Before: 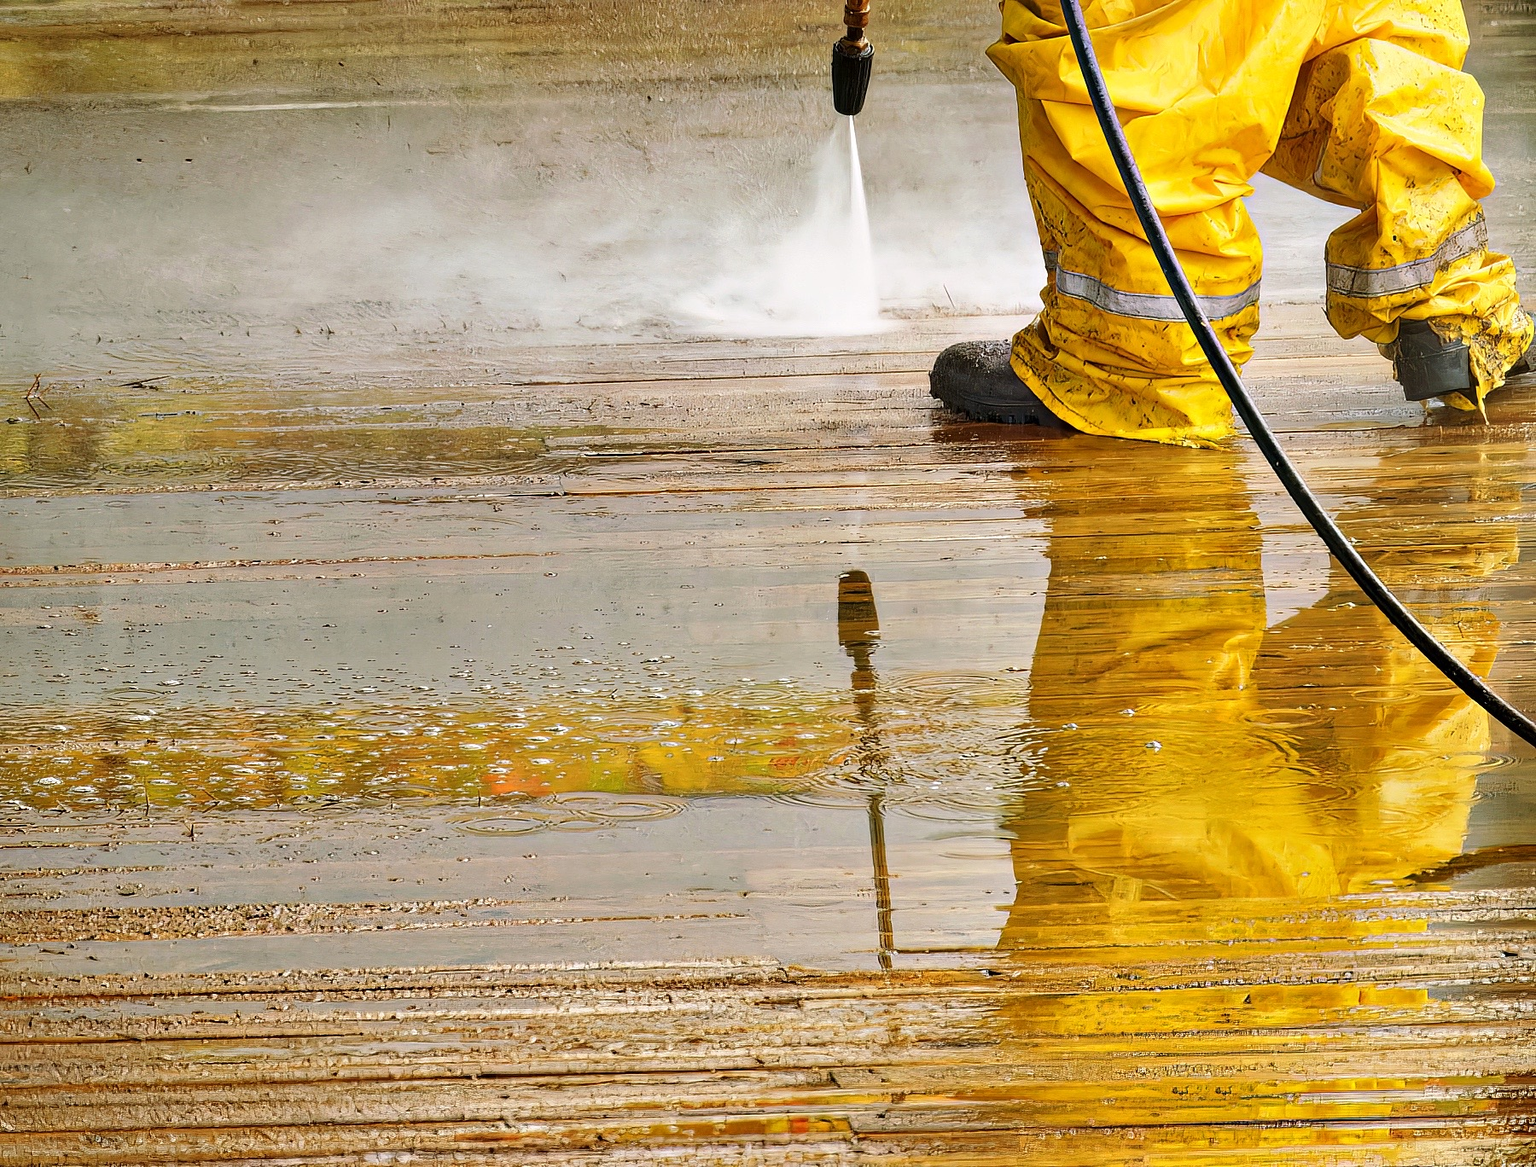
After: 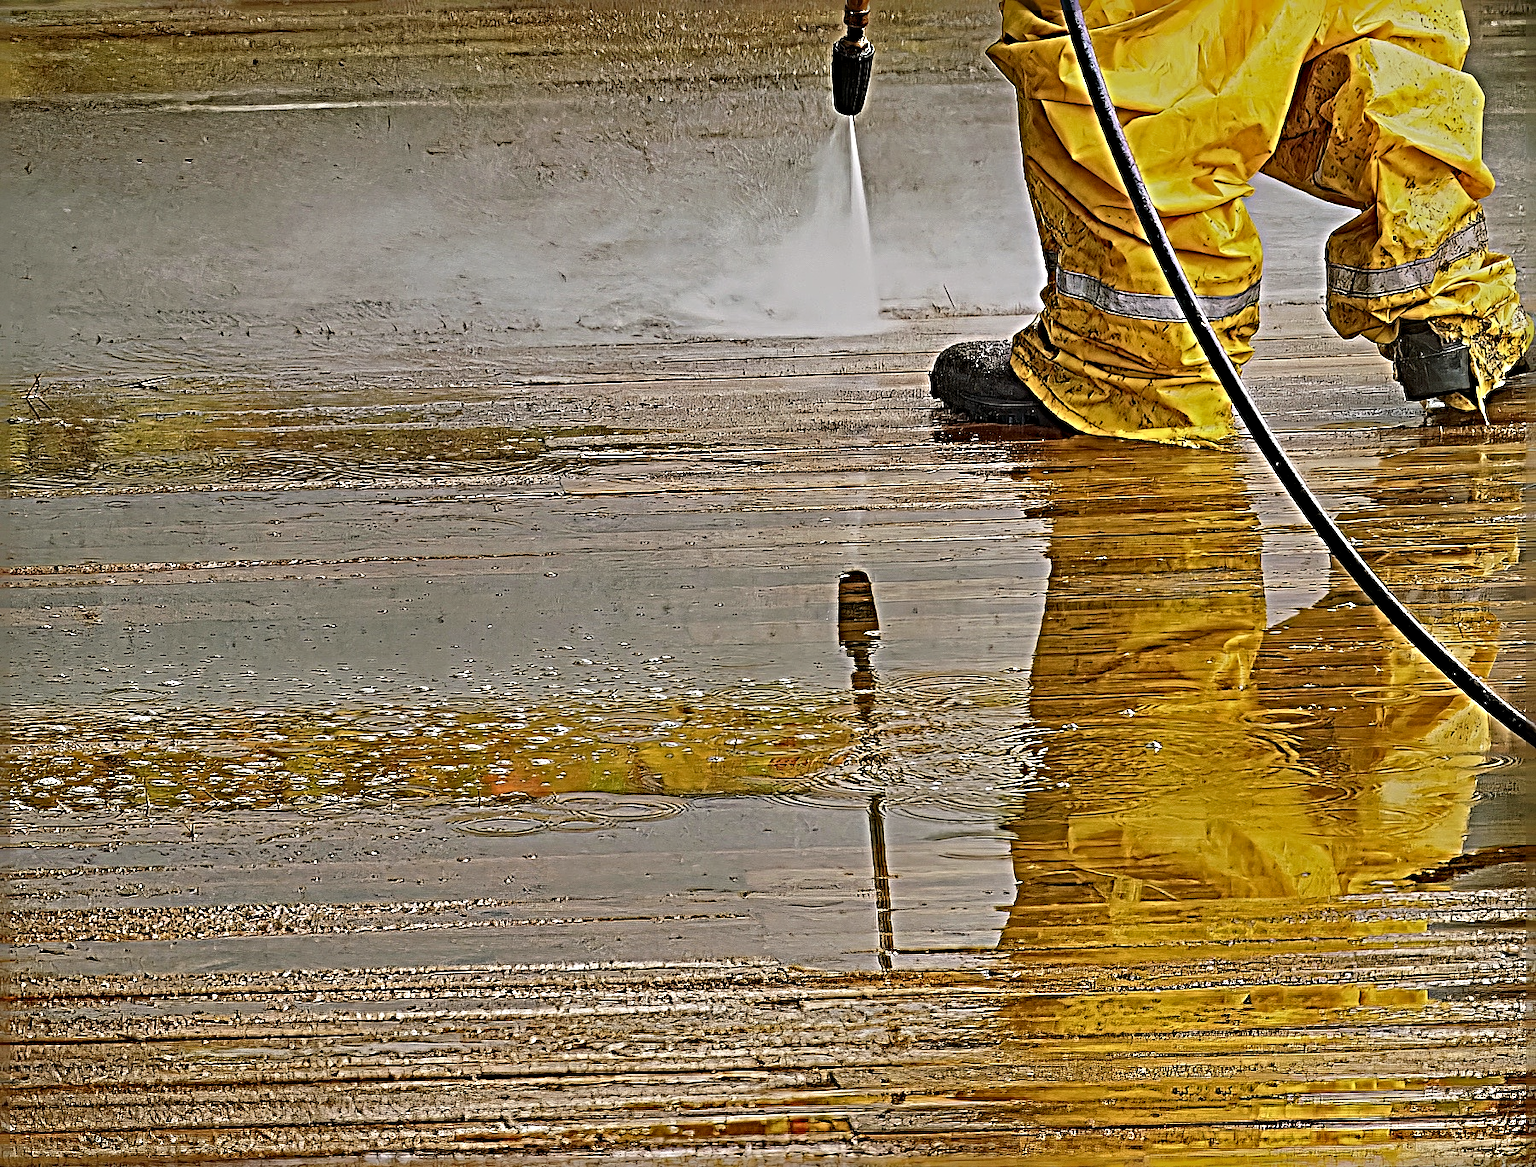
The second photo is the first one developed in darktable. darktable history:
sharpen: radius 6.275, amount 1.808, threshold 0.211
base curve: preserve colors none
exposure: black level correction 0, exposure -0.812 EV, compensate highlight preservation false
